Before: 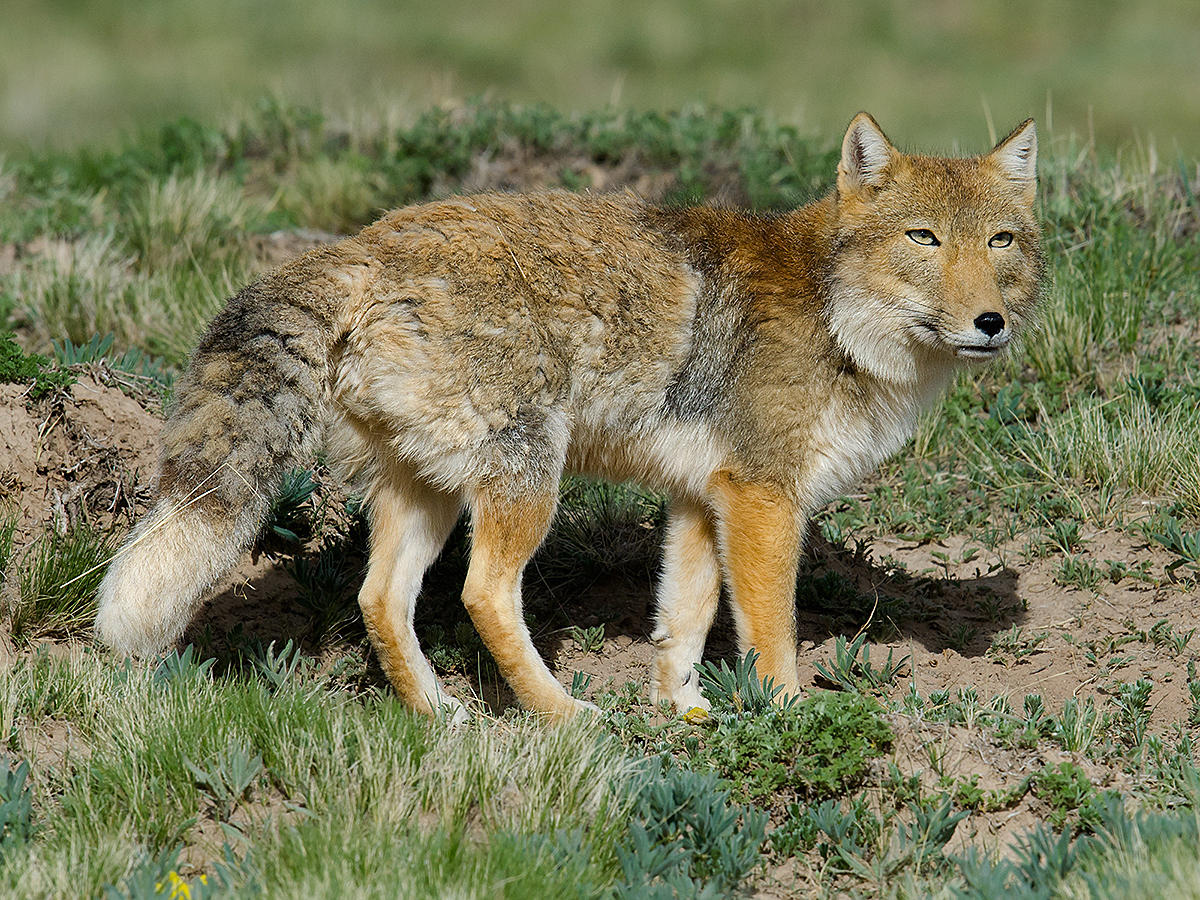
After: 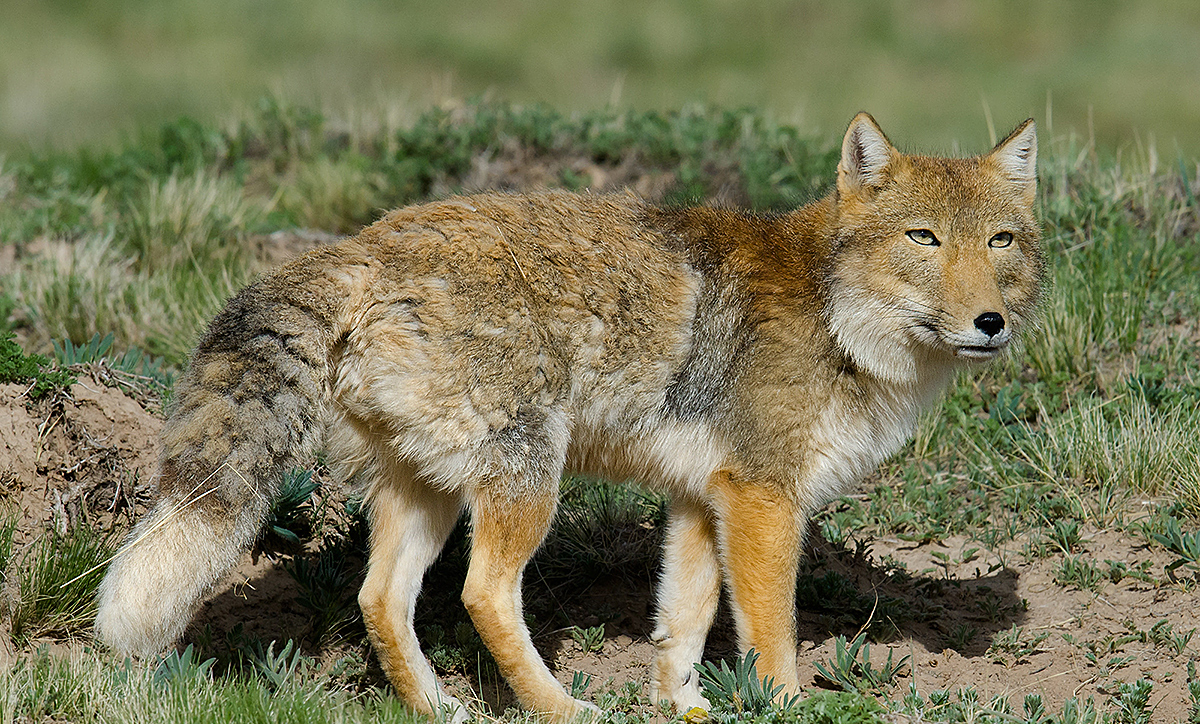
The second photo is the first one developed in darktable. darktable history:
crop: bottom 19.529%
